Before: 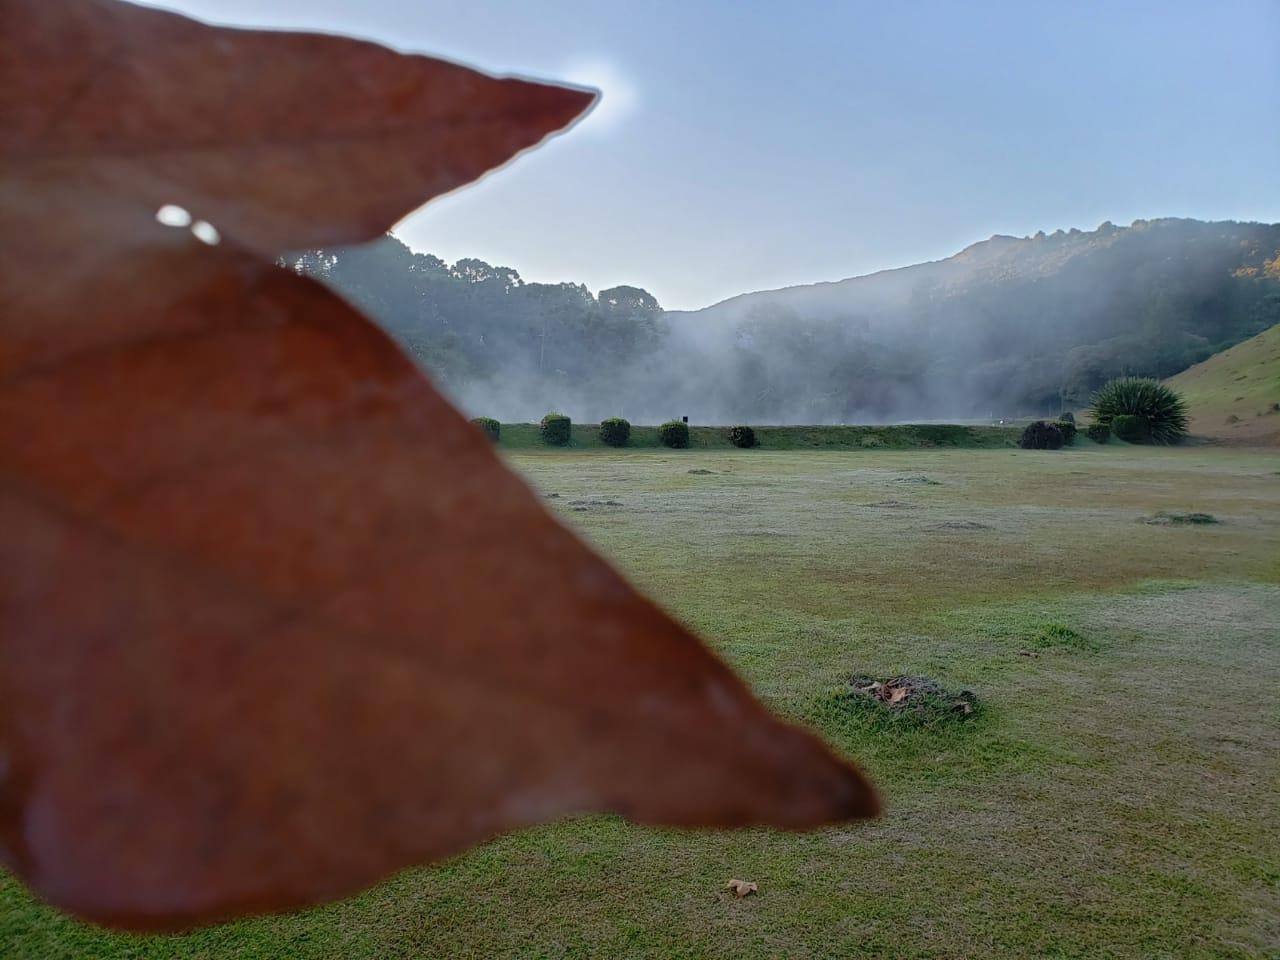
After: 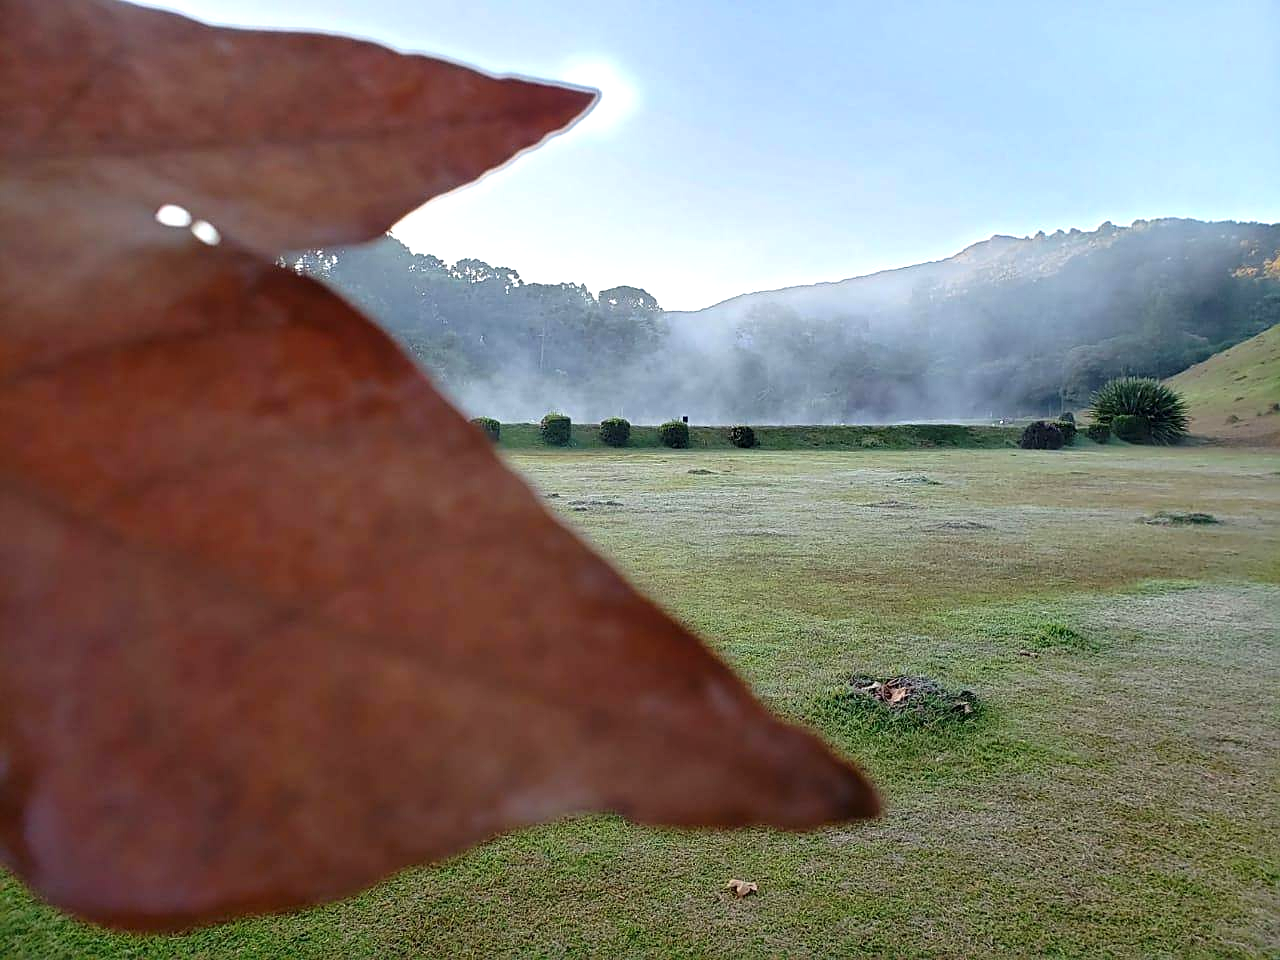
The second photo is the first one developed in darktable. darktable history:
exposure: black level correction 0, exposure 0.698 EV, compensate exposure bias true, compensate highlight preservation false
local contrast: mode bilateral grid, contrast 19, coarseness 49, detail 120%, midtone range 0.2
sharpen: on, module defaults
